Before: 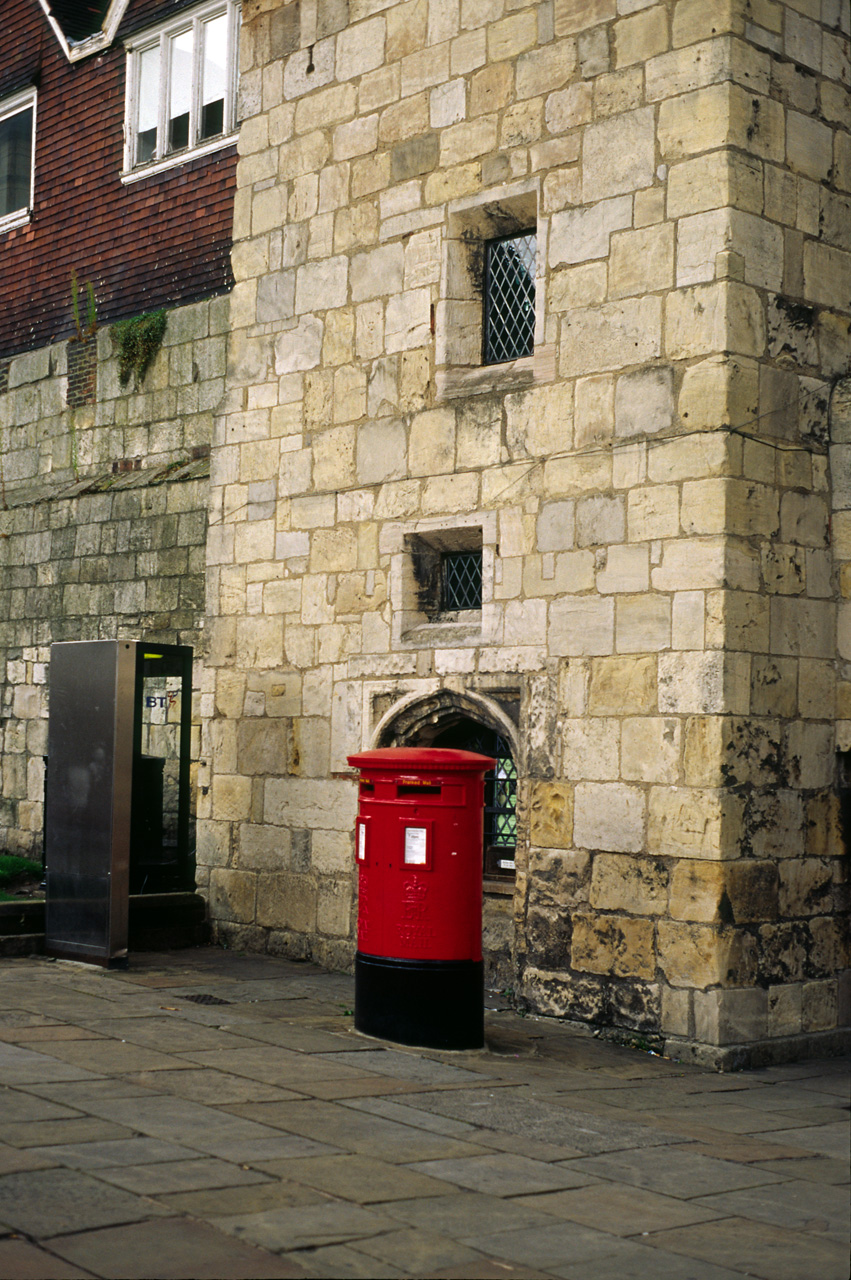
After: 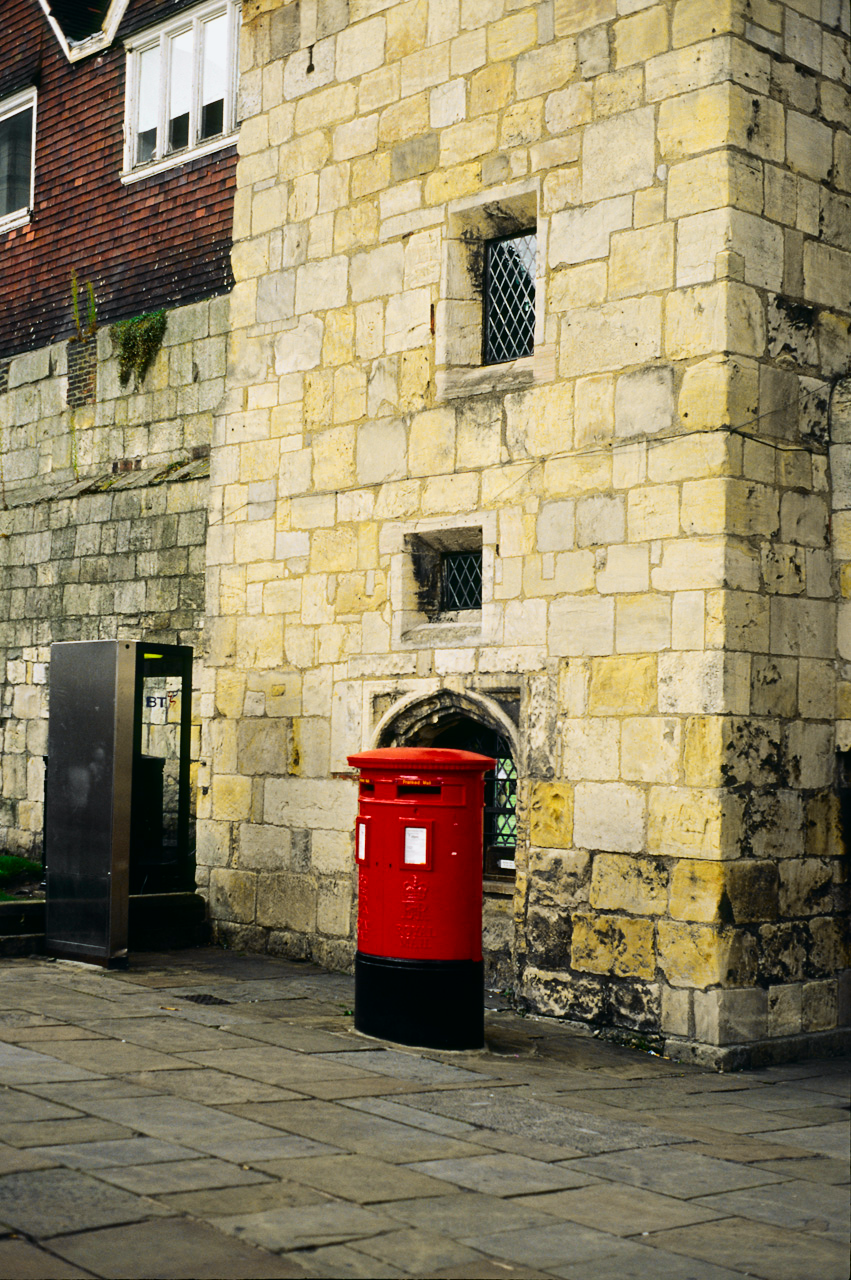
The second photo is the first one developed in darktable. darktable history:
tone equalizer: on, module defaults
tone curve: curves: ch0 [(0, 0) (0.11, 0.081) (0.256, 0.259) (0.398, 0.475) (0.498, 0.611) (0.65, 0.757) (0.835, 0.883) (1, 0.961)]; ch1 [(0, 0) (0.346, 0.307) (0.408, 0.369) (0.453, 0.457) (0.482, 0.479) (0.502, 0.498) (0.521, 0.51) (0.553, 0.554) (0.618, 0.65) (0.693, 0.727) (1, 1)]; ch2 [(0, 0) (0.366, 0.337) (0.434, 0.46) (0.485, 0.494) (0.5, 0.494) (0.511, 0.508) (0.537, 0.55) (0.579, 0.599) (0.621, 0.693) (1, 1)], color space Lab, independent channels, preserve colors none
